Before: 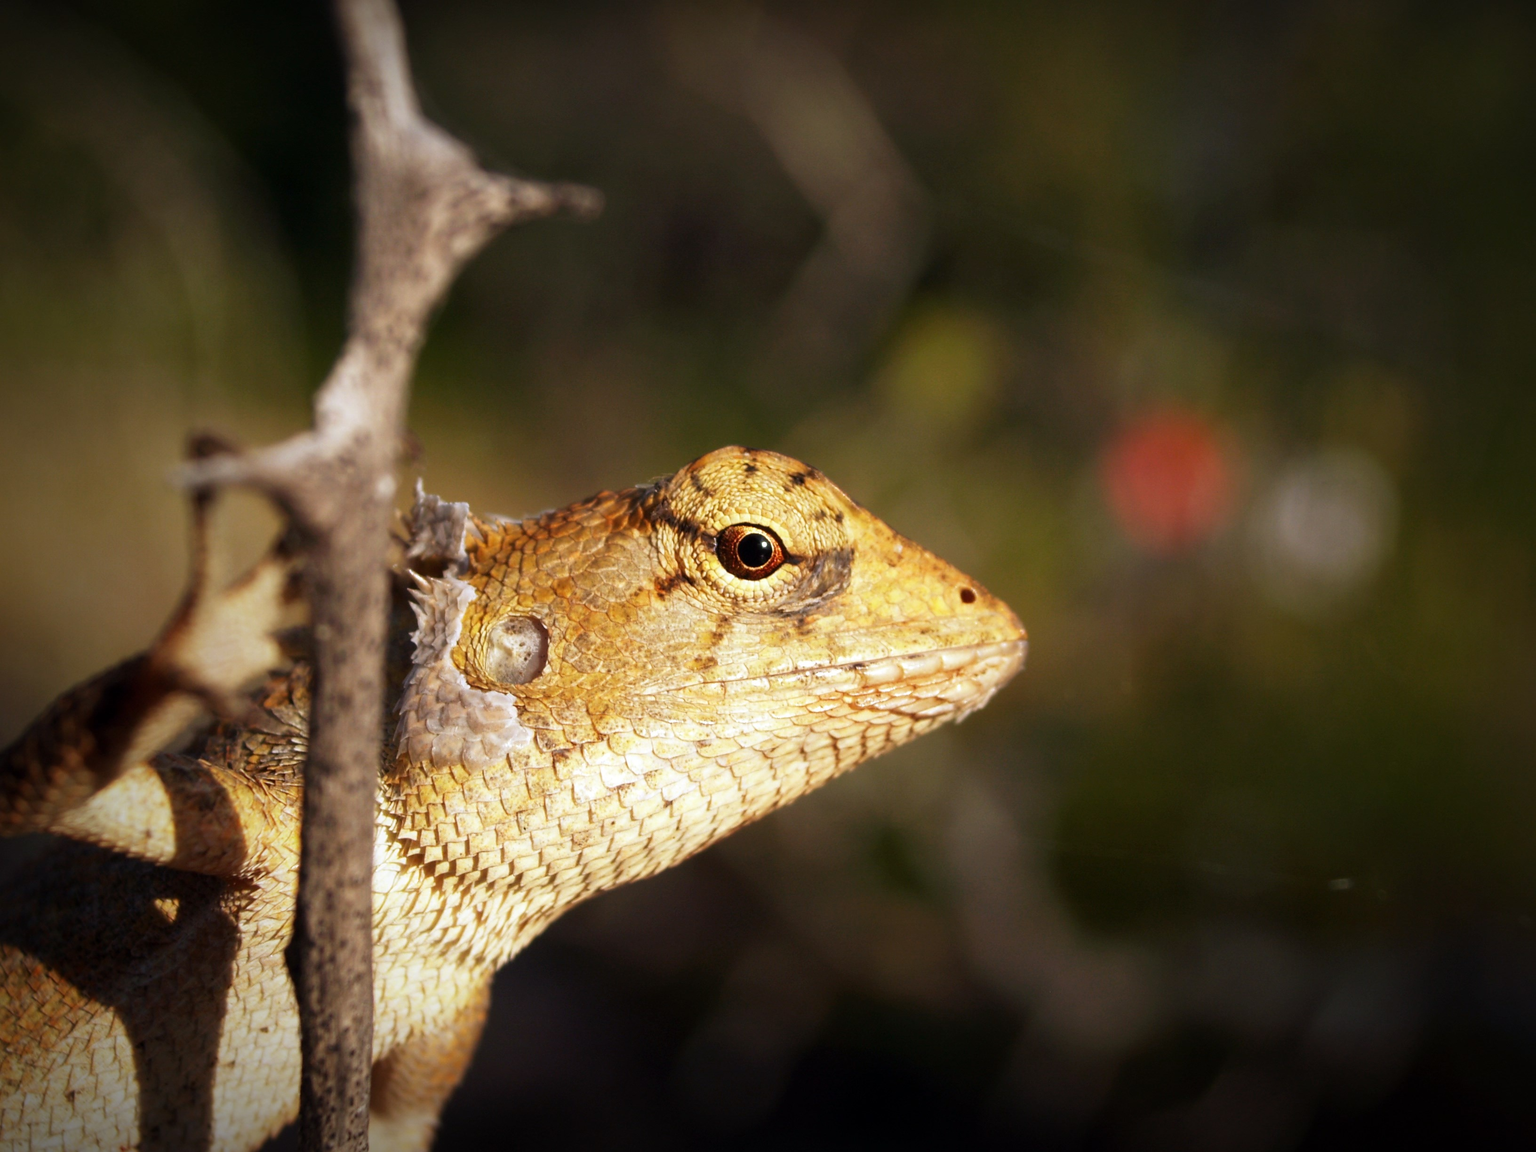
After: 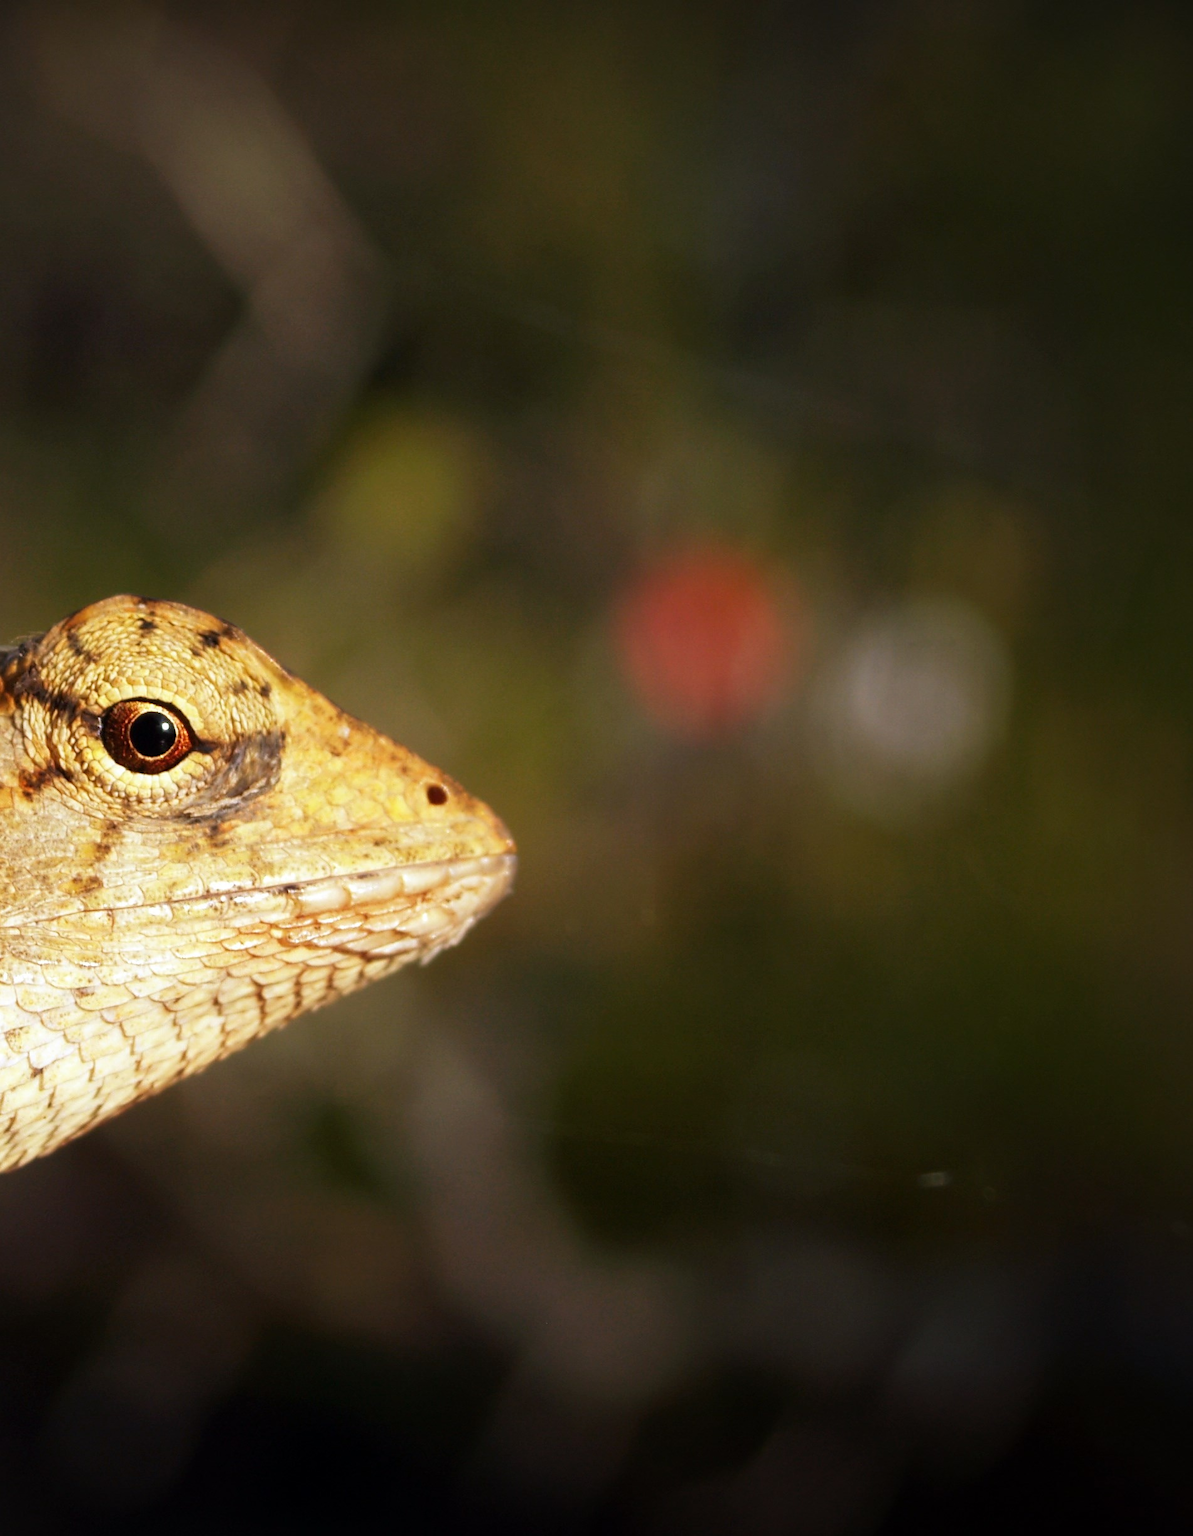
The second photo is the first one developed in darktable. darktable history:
crop: left 41.723%
